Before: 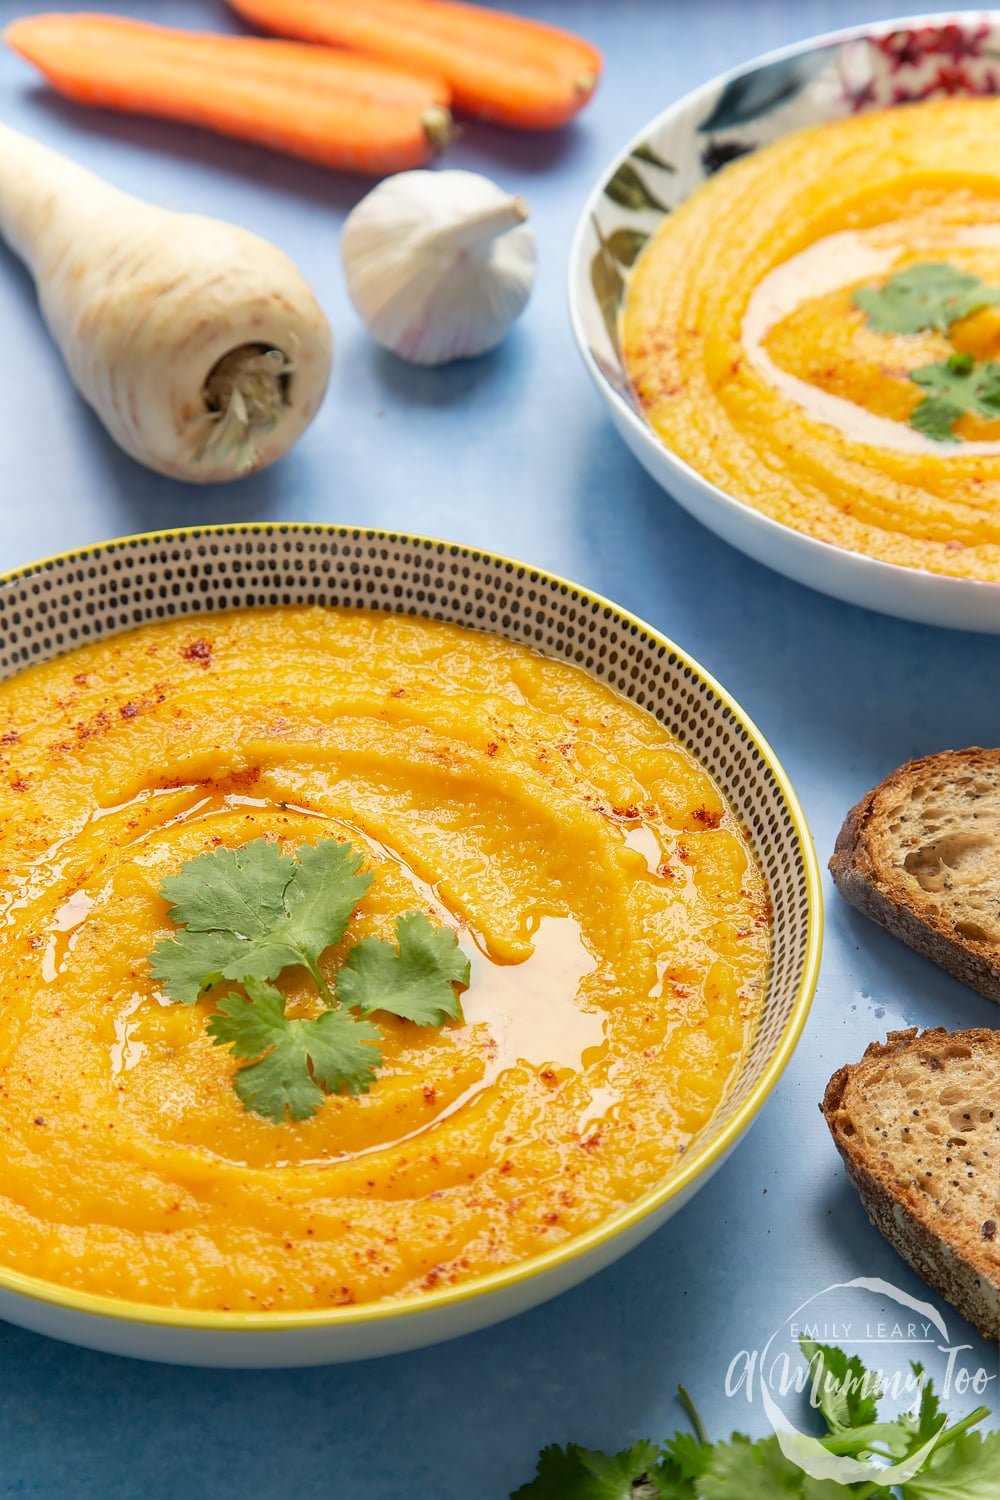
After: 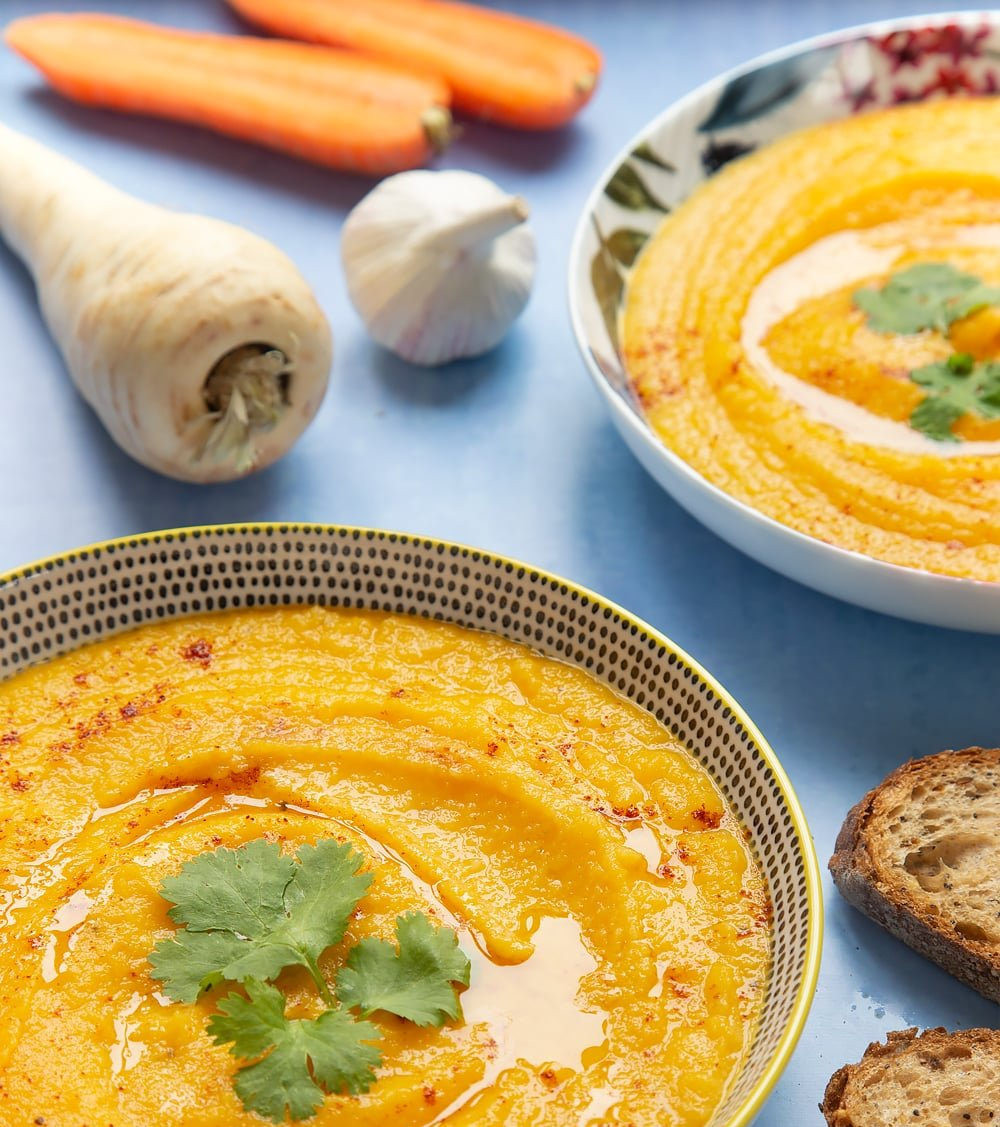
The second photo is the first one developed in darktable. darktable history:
crop: bottom 24.831%
